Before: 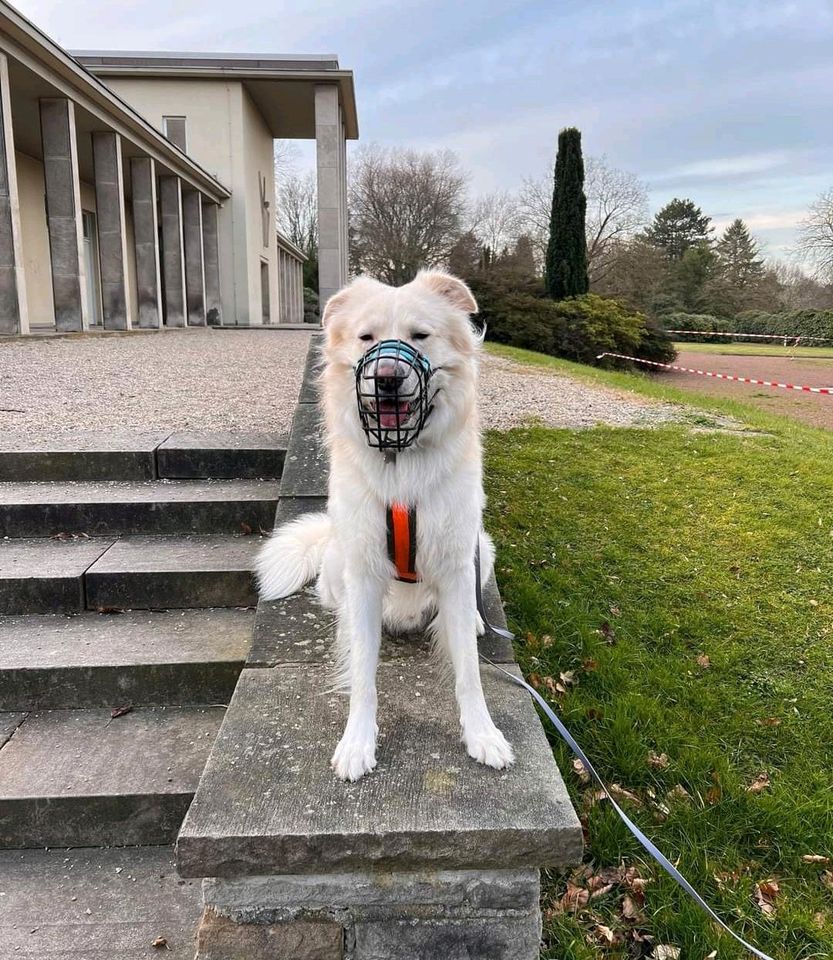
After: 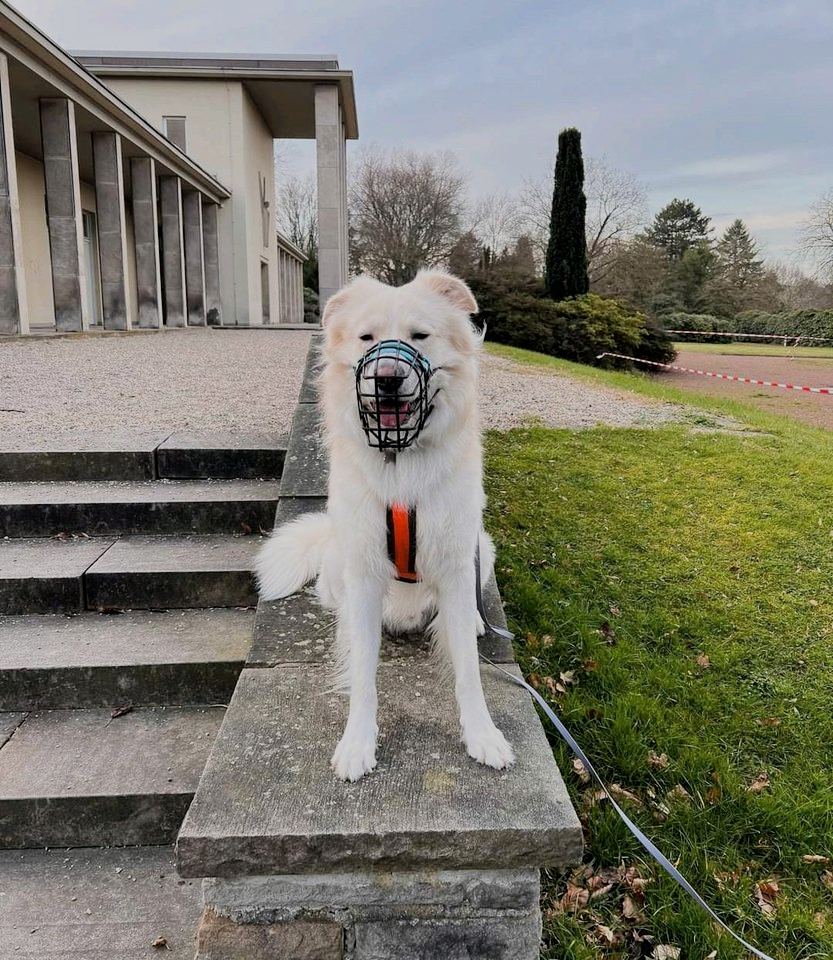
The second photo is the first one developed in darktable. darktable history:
filmic rgb: black relative exposure -7.37 EV, white relative exposure 5.07 EV, threshold 5.99 EV, hardness 3.21, enable highlight reconstruction true
